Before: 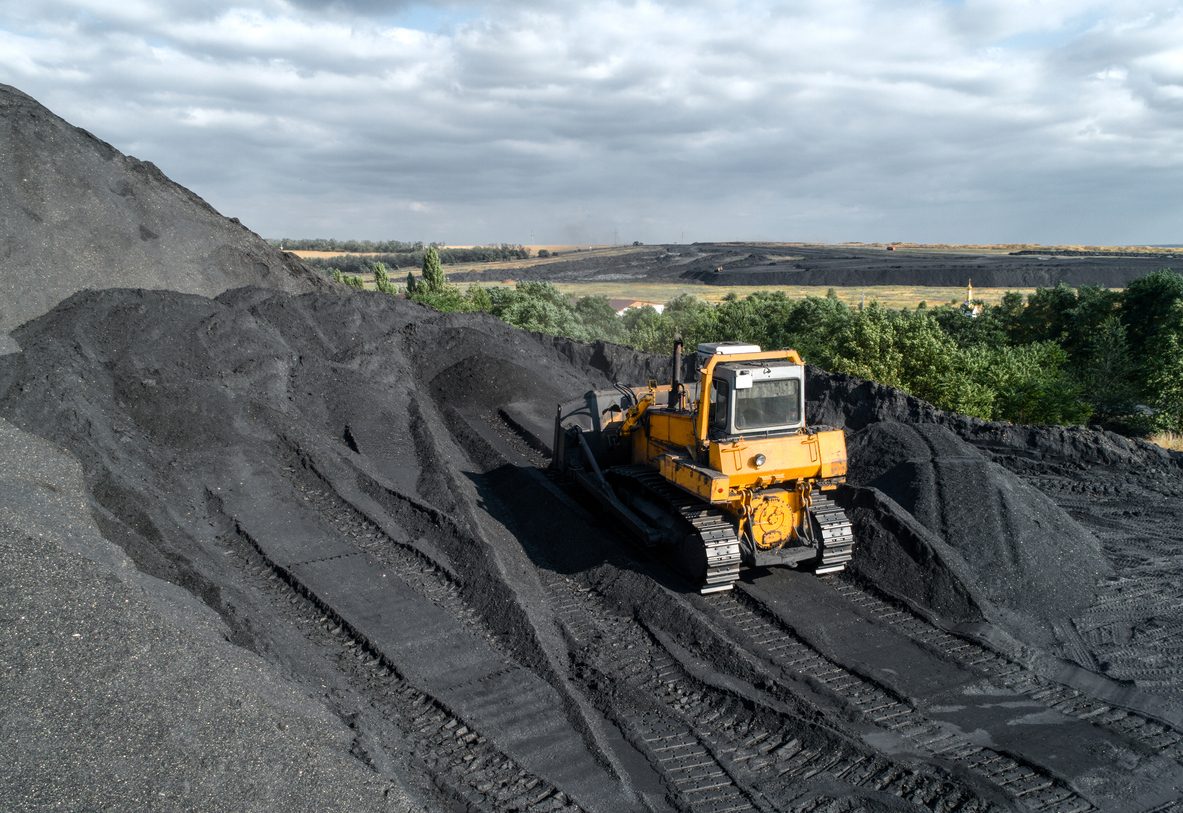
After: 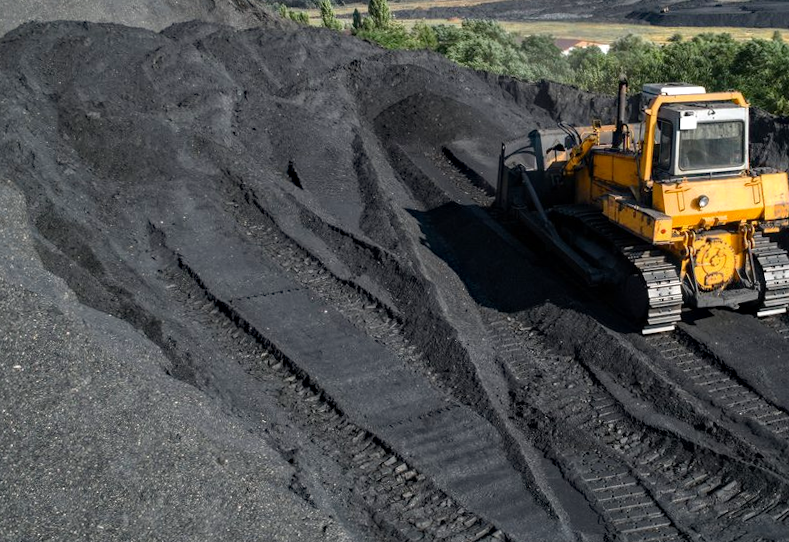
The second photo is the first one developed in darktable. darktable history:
crop and rotate: angle -0.82°, left 3.85%, top 31.828%, right 27.992%
haze removal: compatibility mode true, adaptive false
